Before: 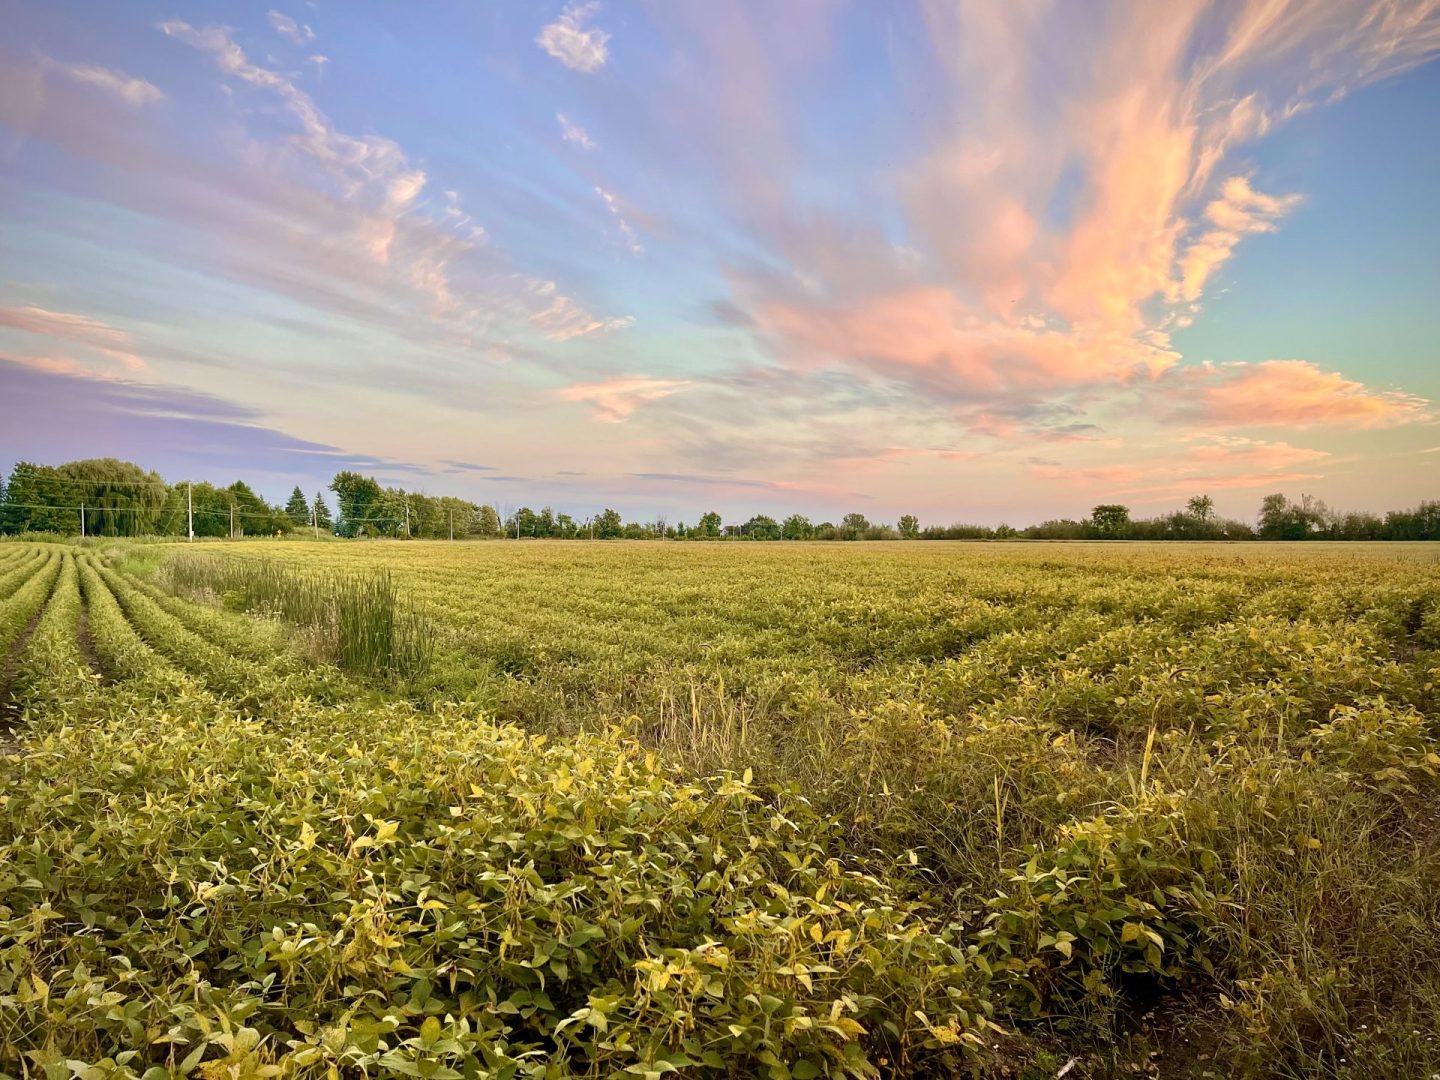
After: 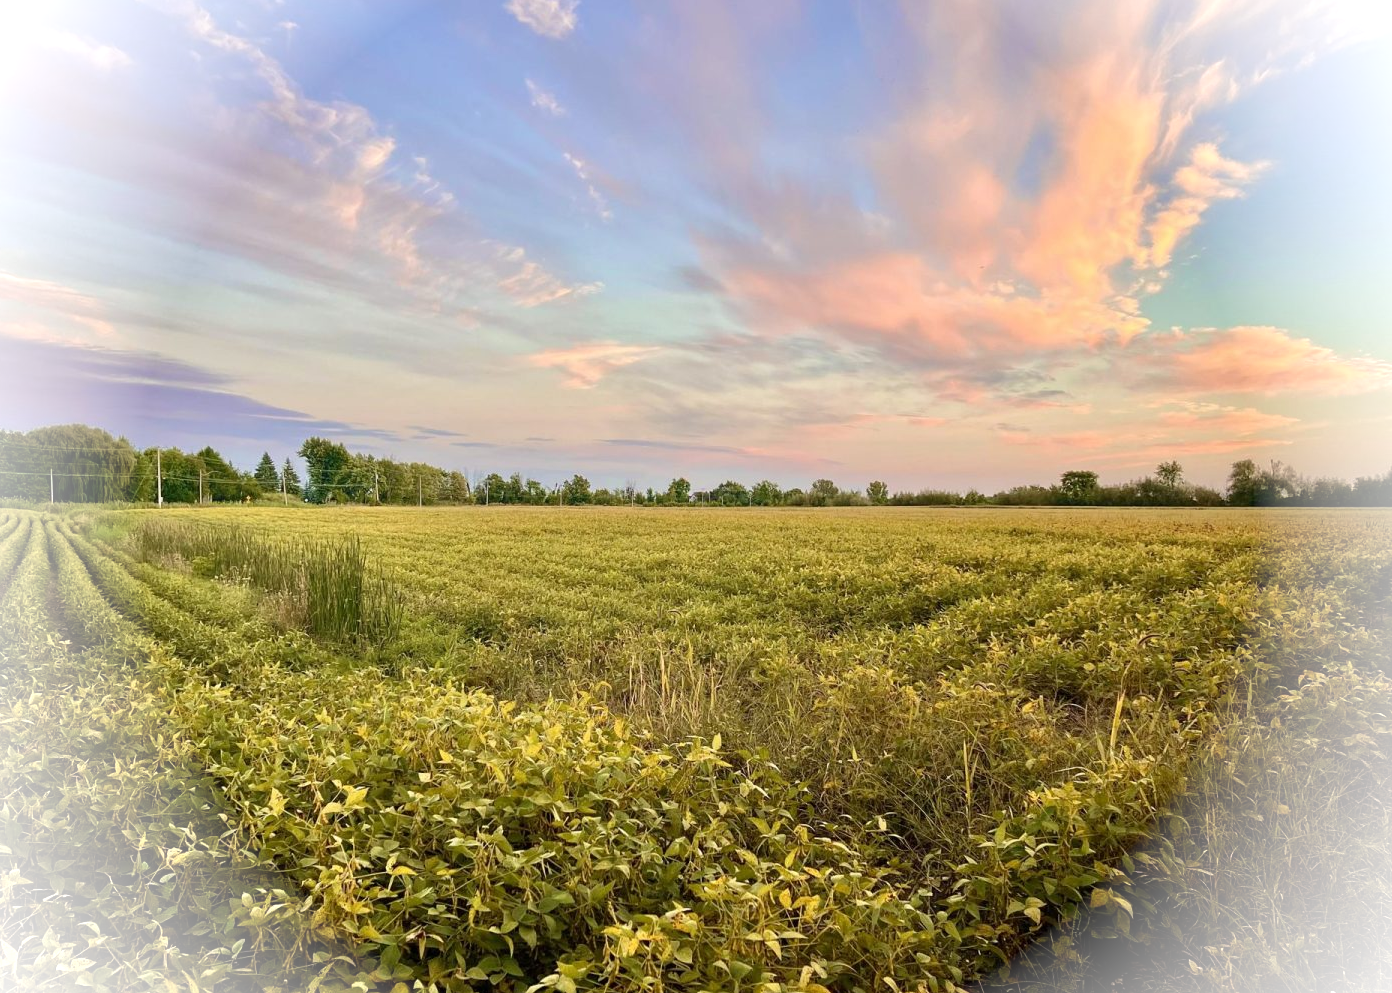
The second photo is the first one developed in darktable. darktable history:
vignetting: brightness 0.992, saturation -0.494
crop: left 2.156%, top 3.175%, right 1.129%, bottom 4.825%
